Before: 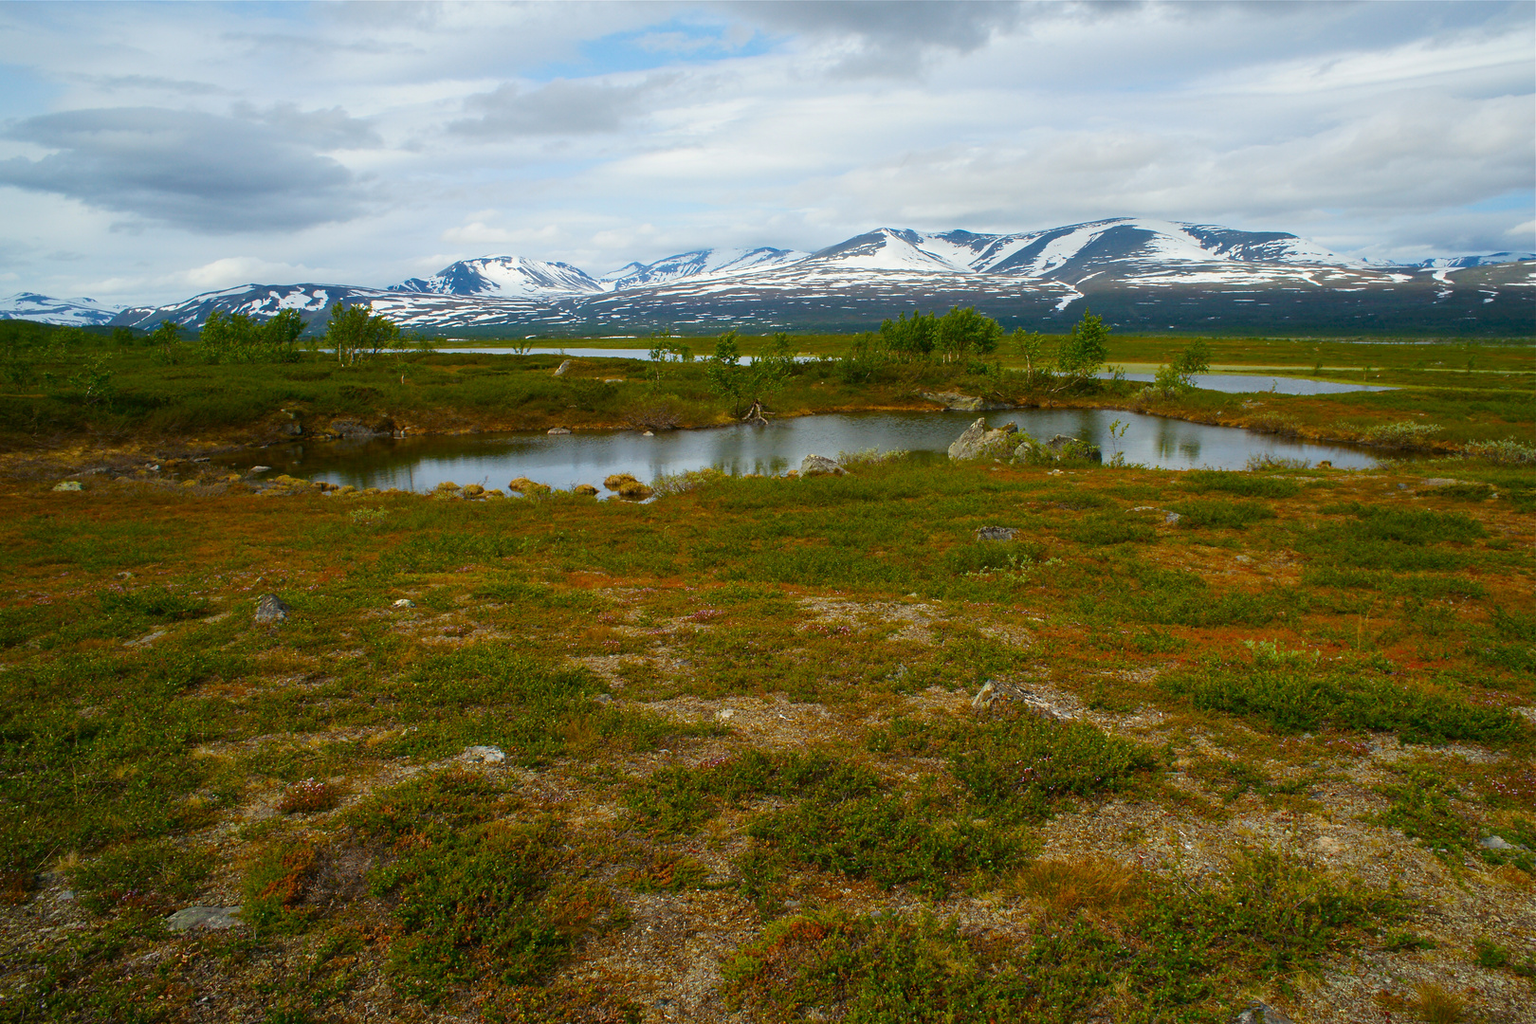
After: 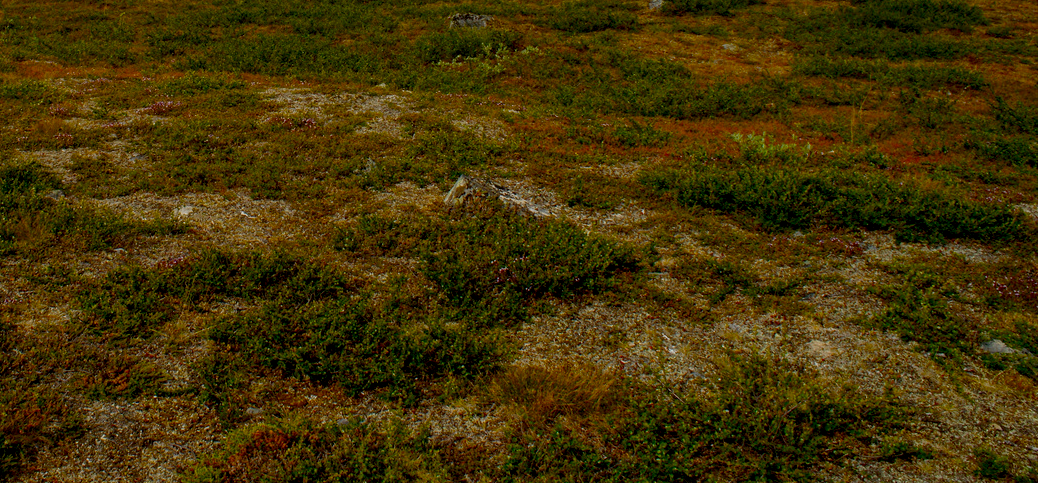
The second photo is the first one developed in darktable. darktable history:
crop and rotate: left 35.898%, top 50.244%, bottom 4.943%
local contrast: on, module defaults
exposure: black level correction 0.011, exposure -0.472 EV, compensate exposure bias true, compensate highlight preservation false
